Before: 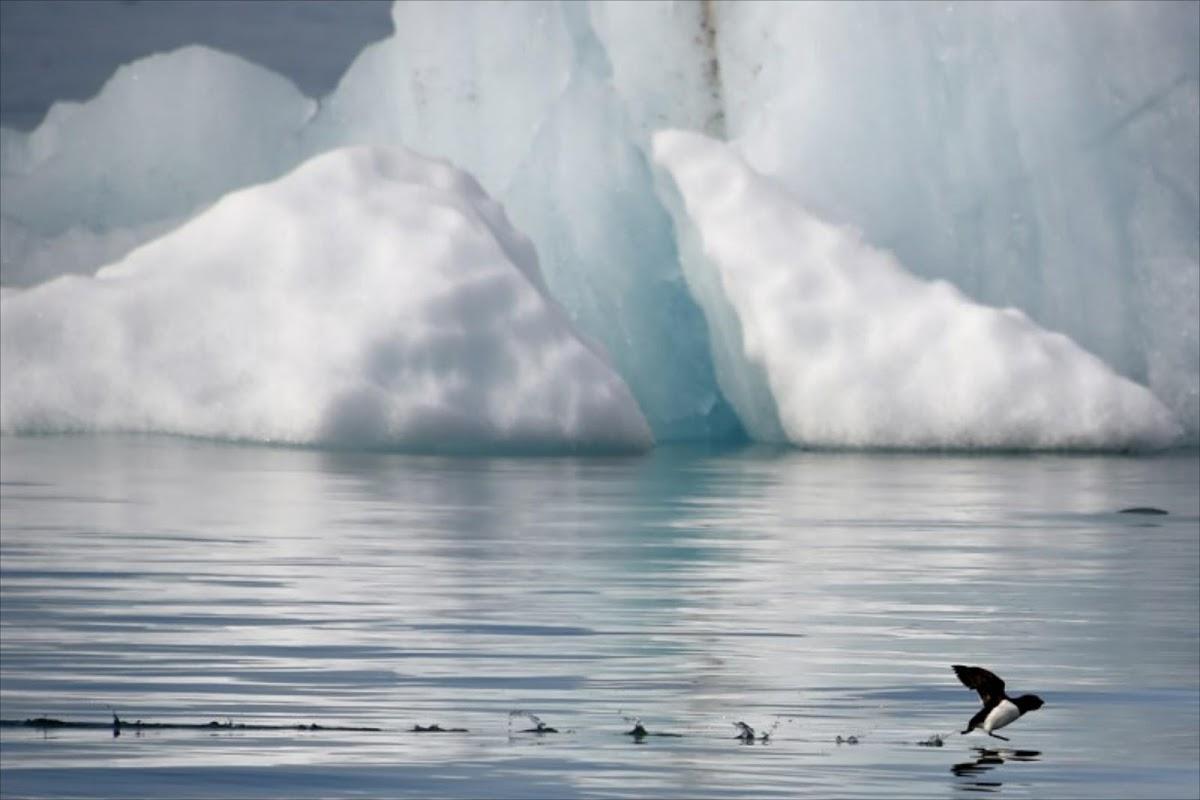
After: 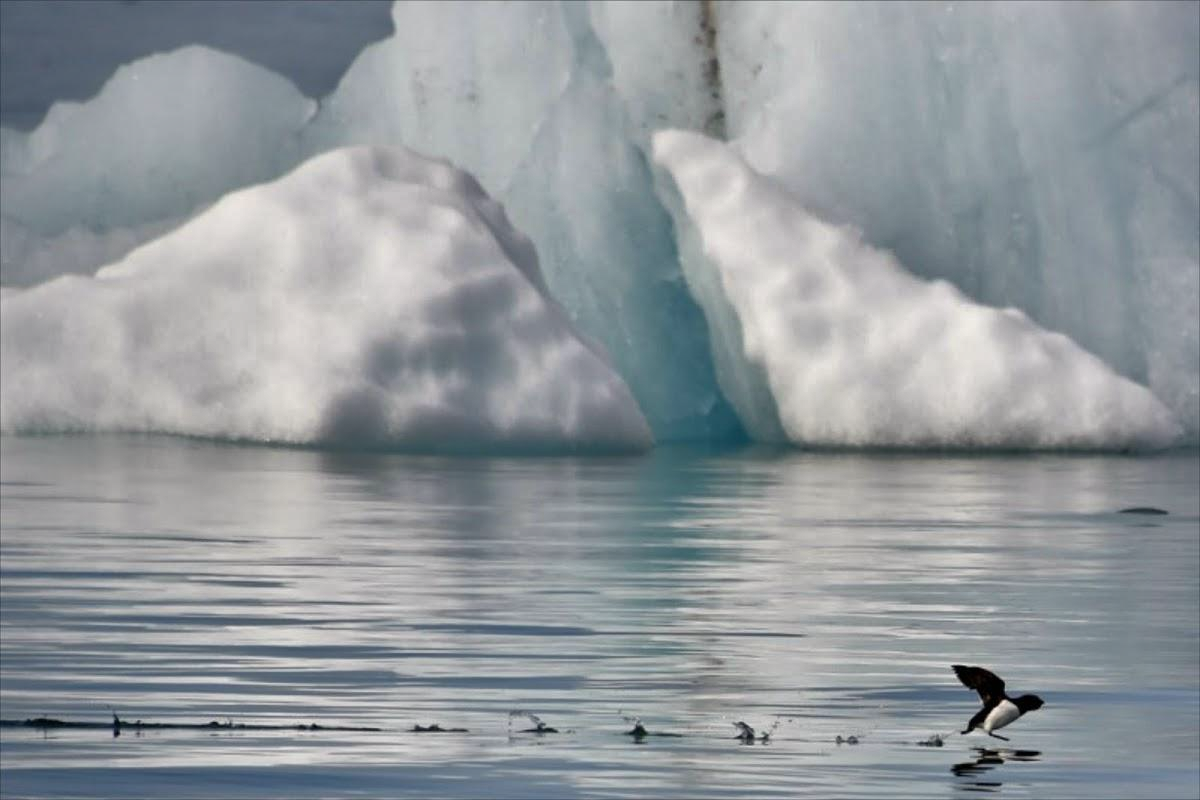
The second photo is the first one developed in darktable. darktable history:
shadows and highlights: white point adjustment 0.1, highlights -70, soften with gaussian
white balance: red 1.009, blue 0.985
